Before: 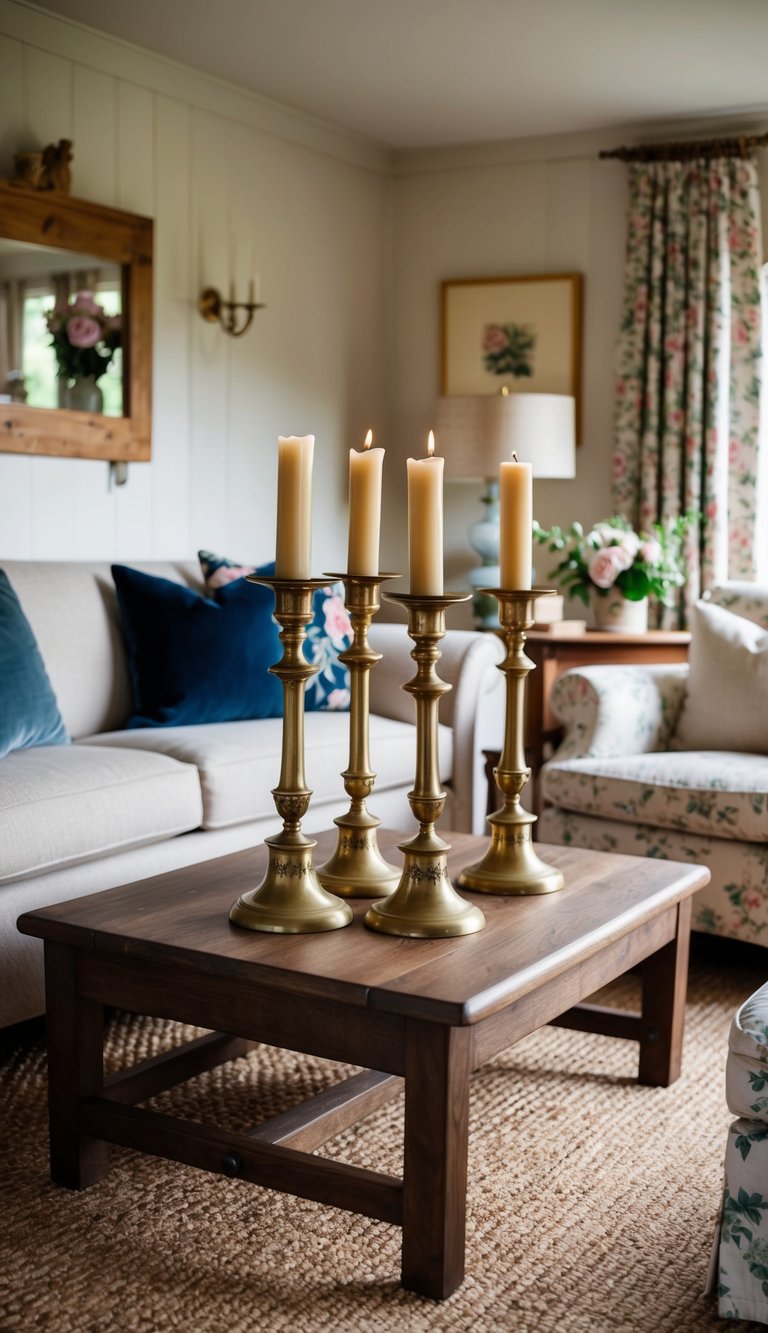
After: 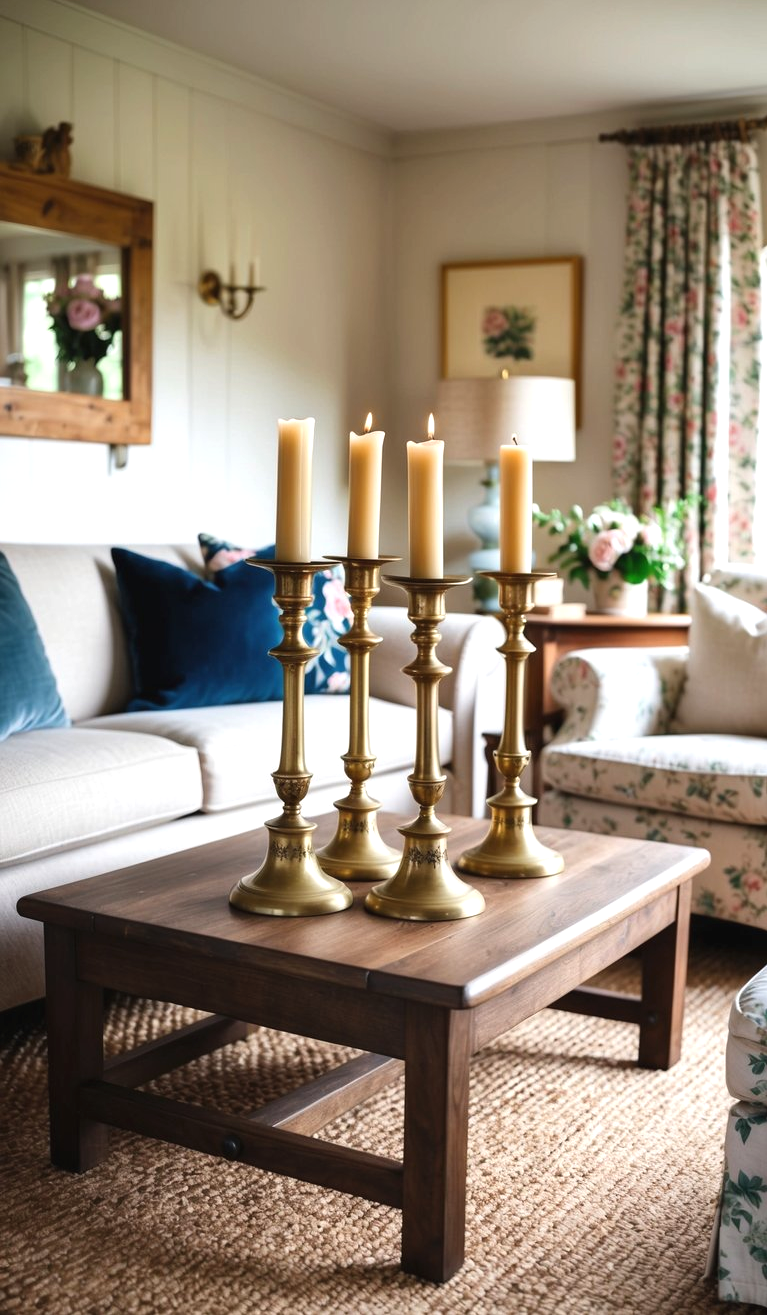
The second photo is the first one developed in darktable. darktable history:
exposure: black level correction -0.002, exposure 0.54 EV, compensate highlight preservation false
crop: top 1.318%, right 0.008%
